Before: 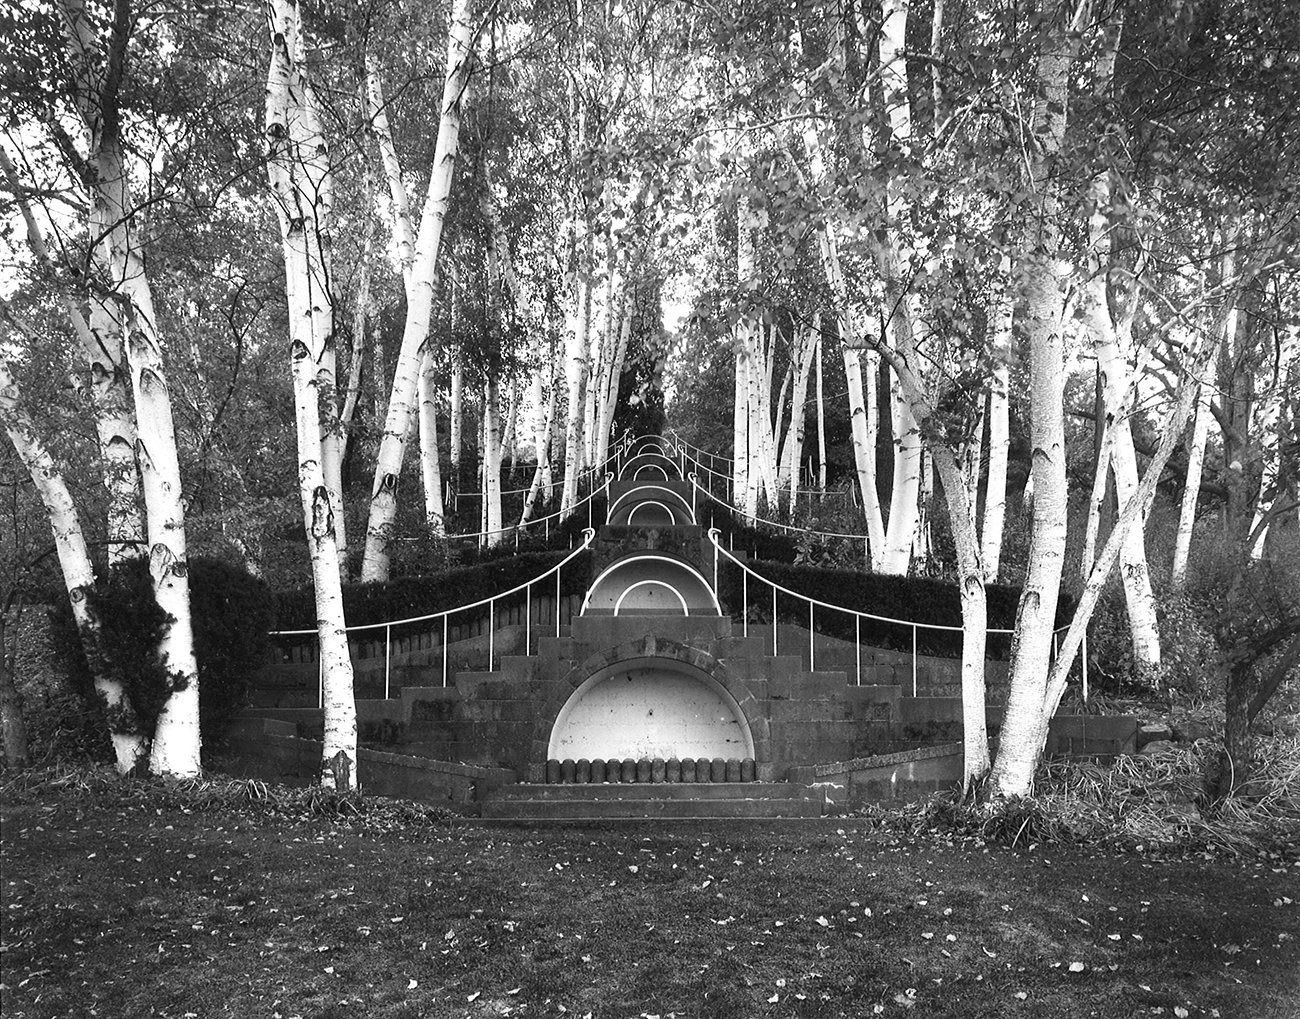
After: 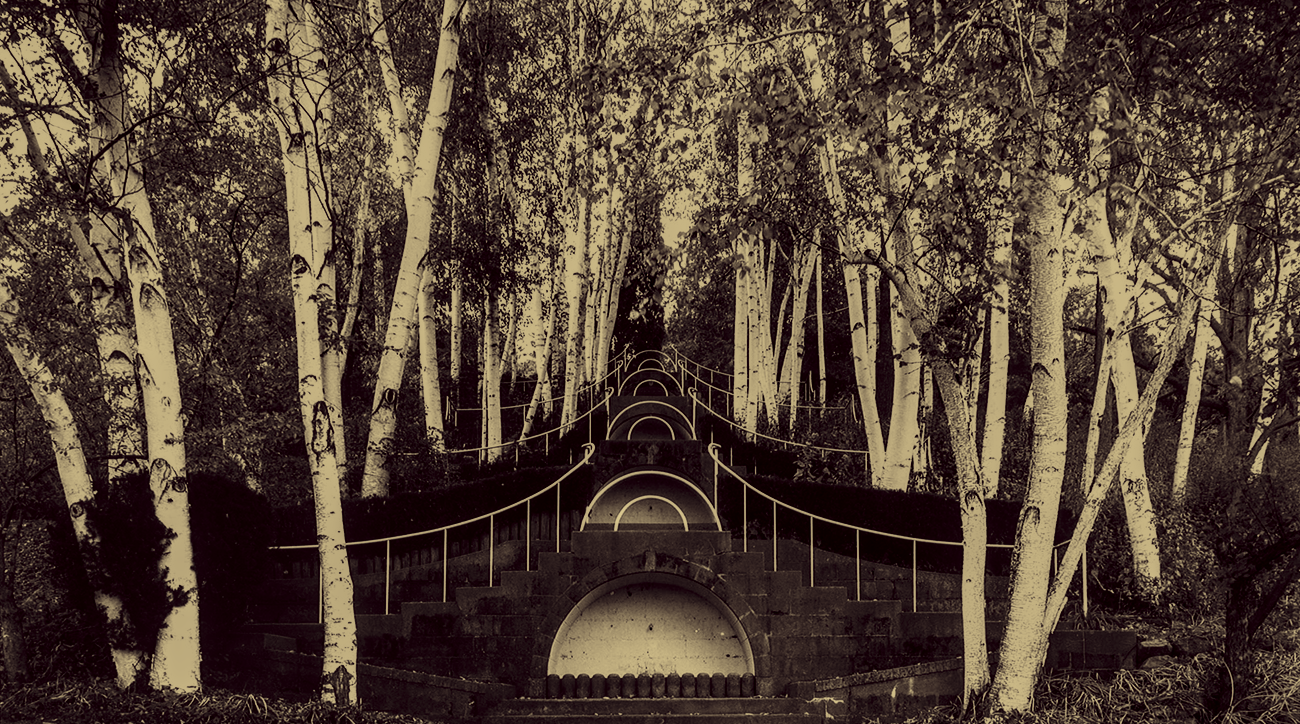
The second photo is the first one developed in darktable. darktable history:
crop and rotate: top 8.395%, bottom 20.488%
color balance rgb: perceptual saturation grading › global saturation 20%, perceptual saturation grading › highlights -25.243%, perceptual saturation grading › shadows 50.13%, global vibrance 20%
color correction: highlights a* -0.384, highlights b* 39.7, shadows a* 9.74, shadows b* -0.271
exposure: exposure -2.015 EV, compensate highlight preservation false
local contrast: detail 144%
tone curve: curves: ch0 [(0, 0) (0.11, 0.081) (0.256, 0.259) (0.398, 0.475) (0.498, 0.611) (0.65, 0.757) (0.835, 0.883) (1, 0.961)]; ch1 [(0, 0) (0.346, 0.307) (0.408, 0.369) (0.453, 0.457) (0.482, 0.479) (0.502, 0.498) (0.521, 0.51) (0.553, 0.554) (0.618, 0.65) (0.693, 0.727) (1, 1)]; ch2 [(0, 0) (0.366, 0.337) (0.434, 0.46) (0.485, 0.494) (0.5, 0.494) (0.511, 0.508) (0.537, 0.55) (0.579, 0.599) (0.621, 0.693) (1, 1)], color space Lab, independent channels, preserve colors none
